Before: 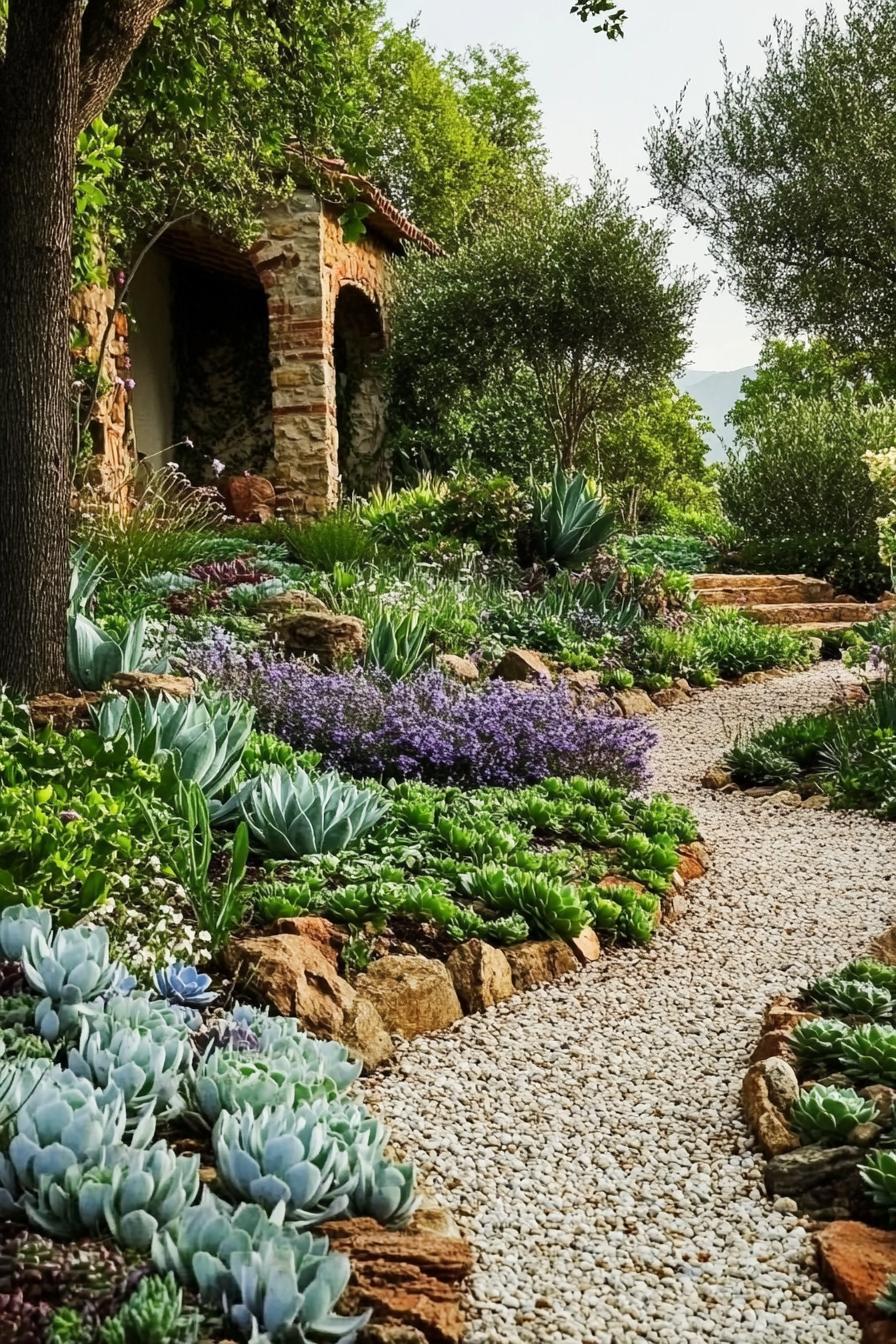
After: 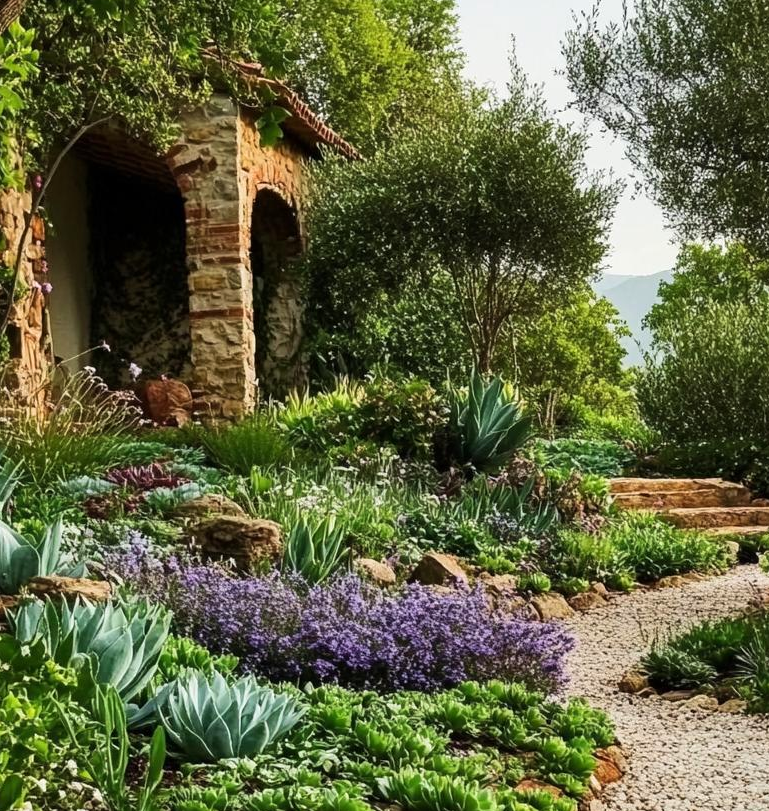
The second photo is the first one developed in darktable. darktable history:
crop and rotate: left 9.338%, top 7.212%, right 4.822%, bottom 32.376%
velvia: strength 14.52%
